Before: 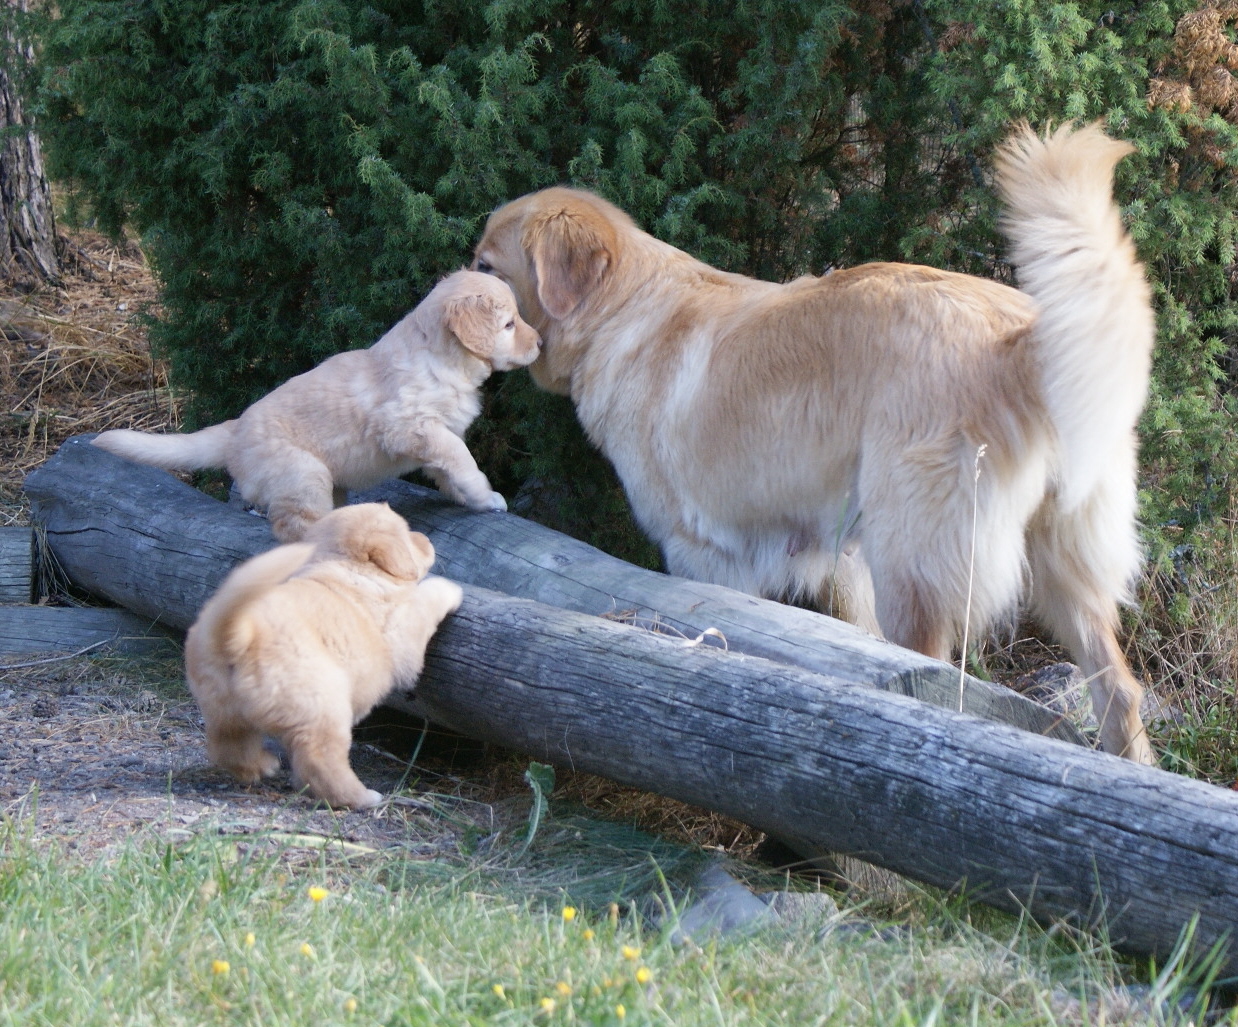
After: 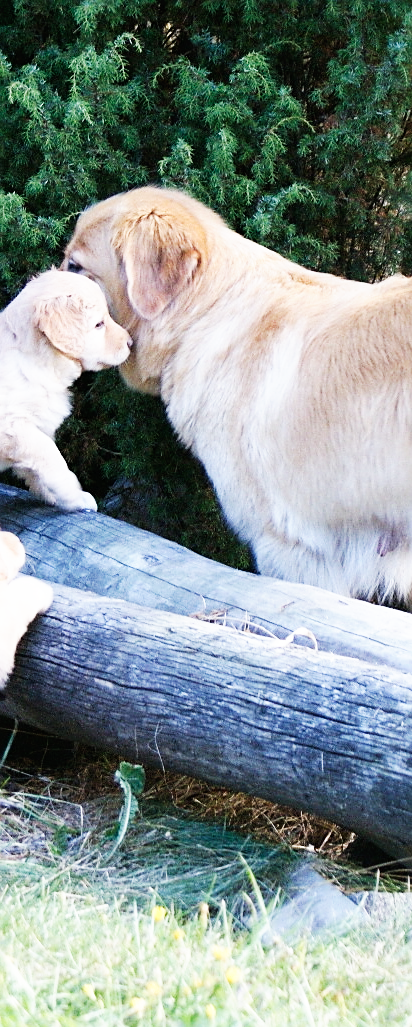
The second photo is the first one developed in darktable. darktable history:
sharpen: amount 0.461
base curve: curves: ch0 [(0, 0) (0.007, 0.004) (0.027, 0.03) (0.046, 0.07) (0.207, 0.54) (0.442, 0.872) (0.673, 0.972) (1, 1)], preserve colors none
color correction: highlights b* 0.006, saturation 0.98
crop: left 33.156%, right 33.562%
